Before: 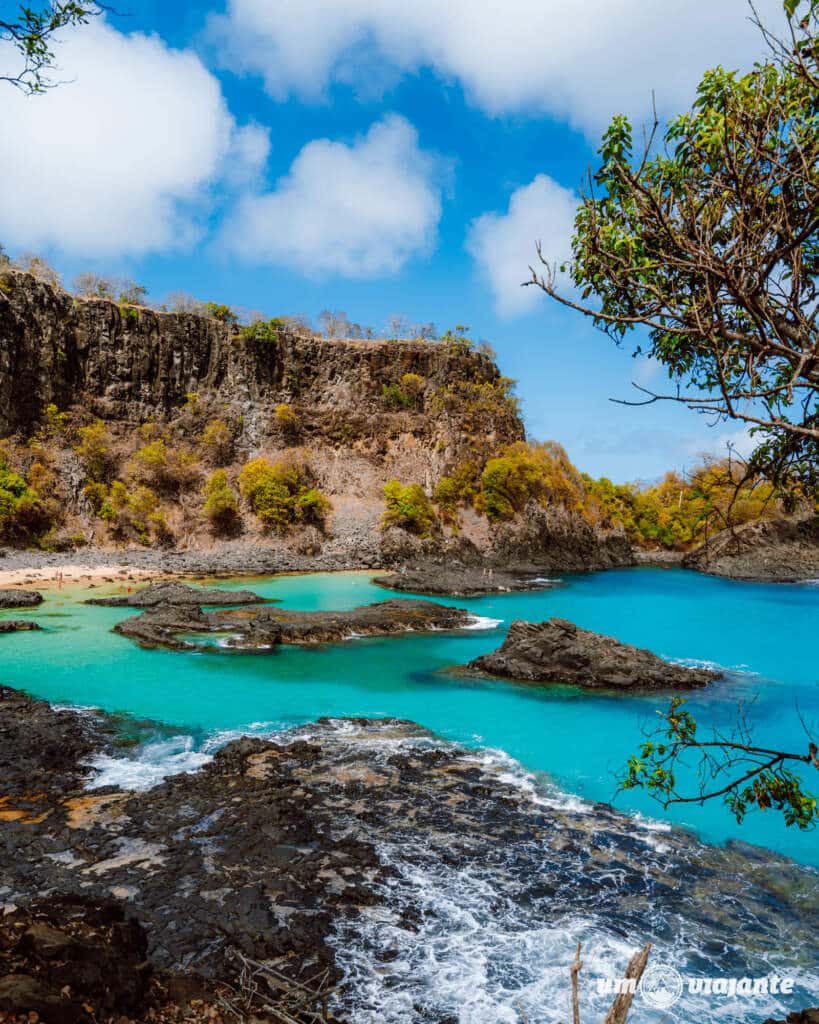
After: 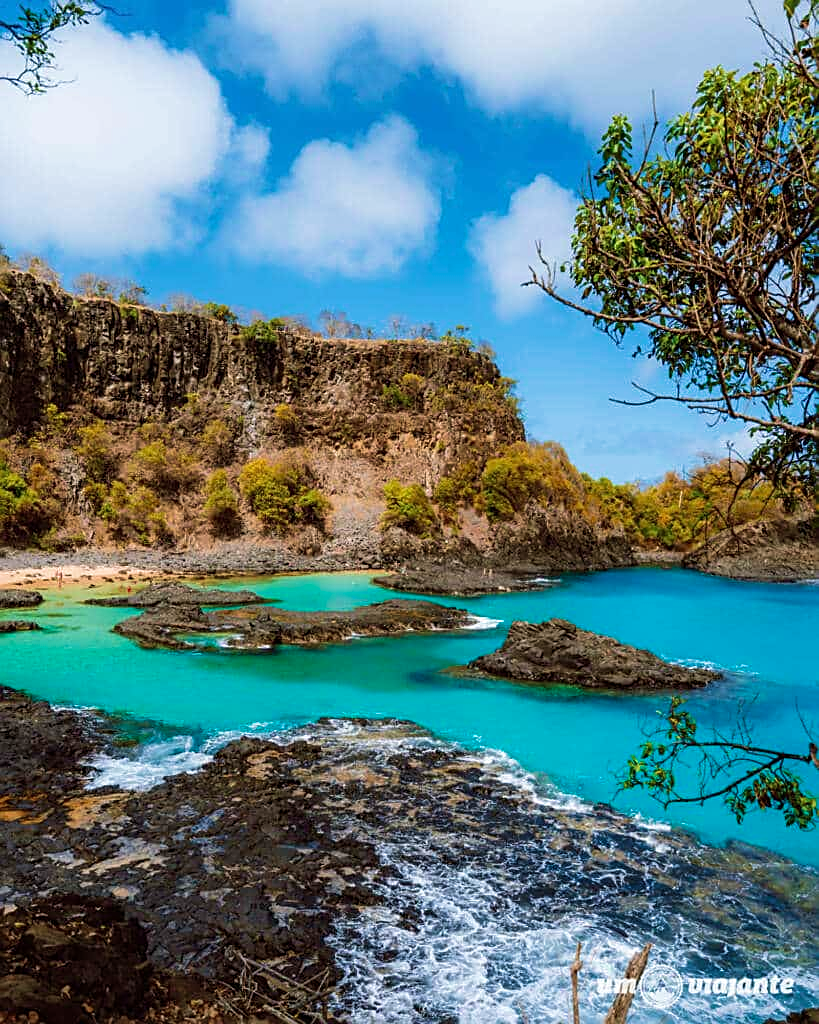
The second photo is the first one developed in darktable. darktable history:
exposure: compensate highlight preservation false
velvia: strength 45%
sharpen: on, module defaults
